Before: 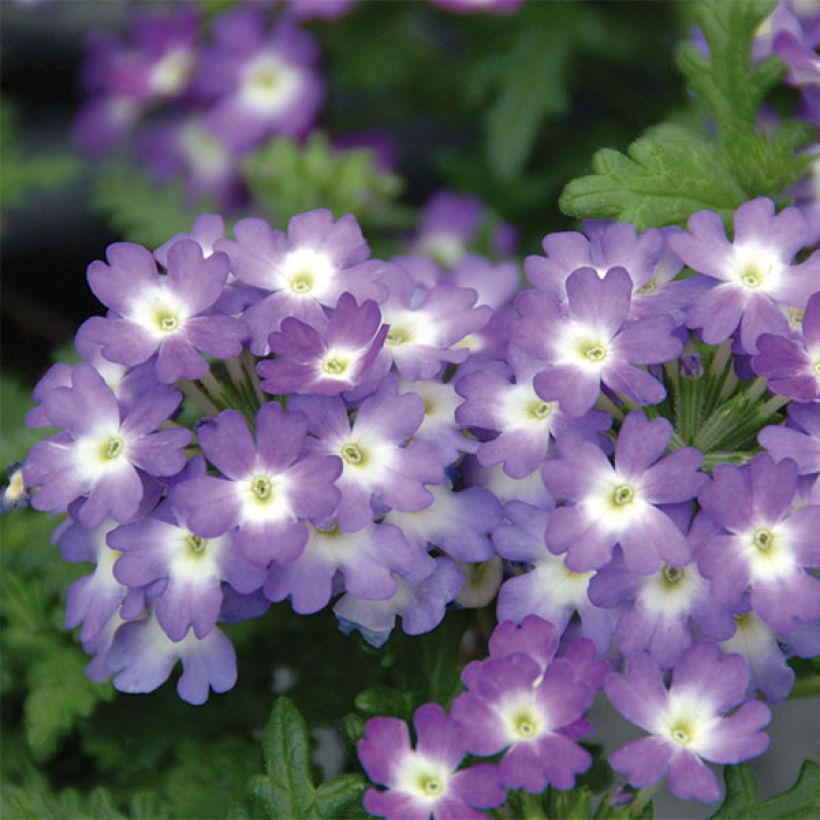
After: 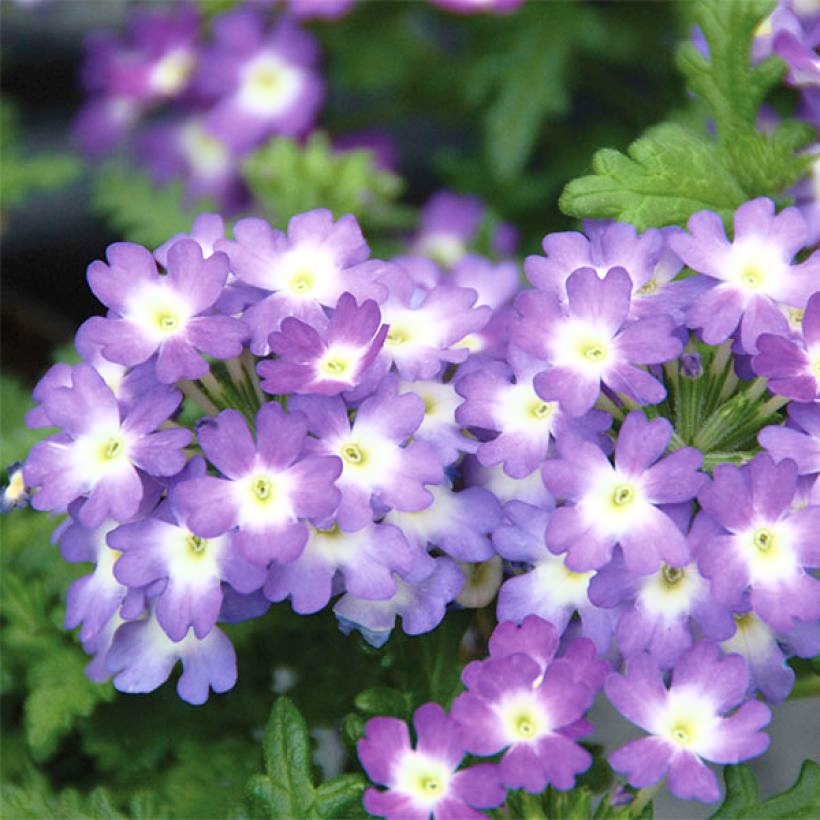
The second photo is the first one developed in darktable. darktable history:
velvia: on, module defaults
base curve: curves: ch0 [(0, 0) (0.557, 0.834) (1, 1)]
